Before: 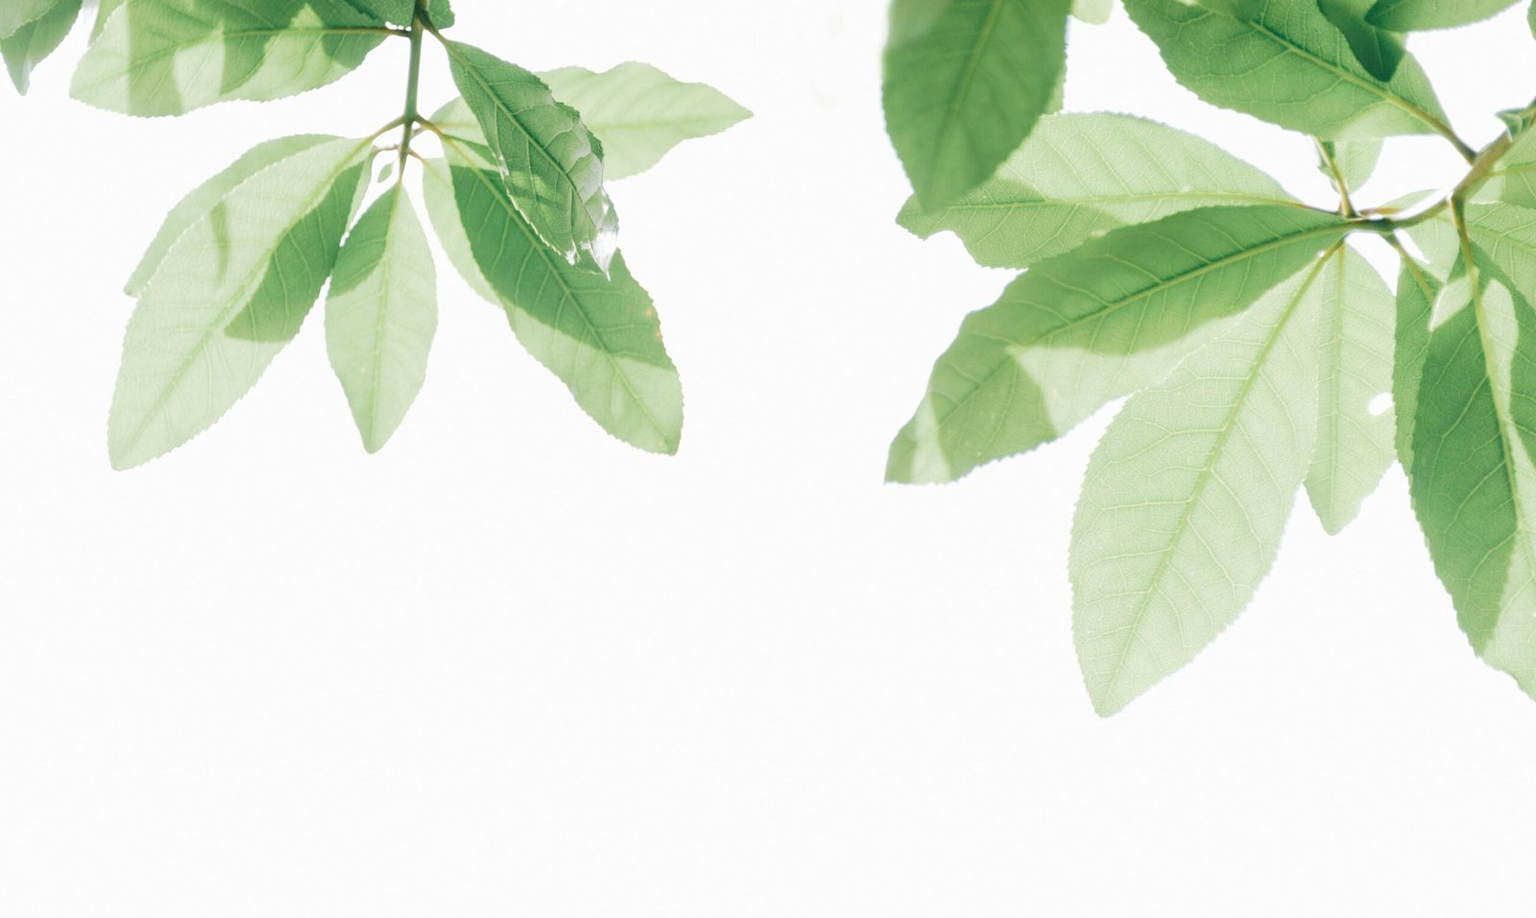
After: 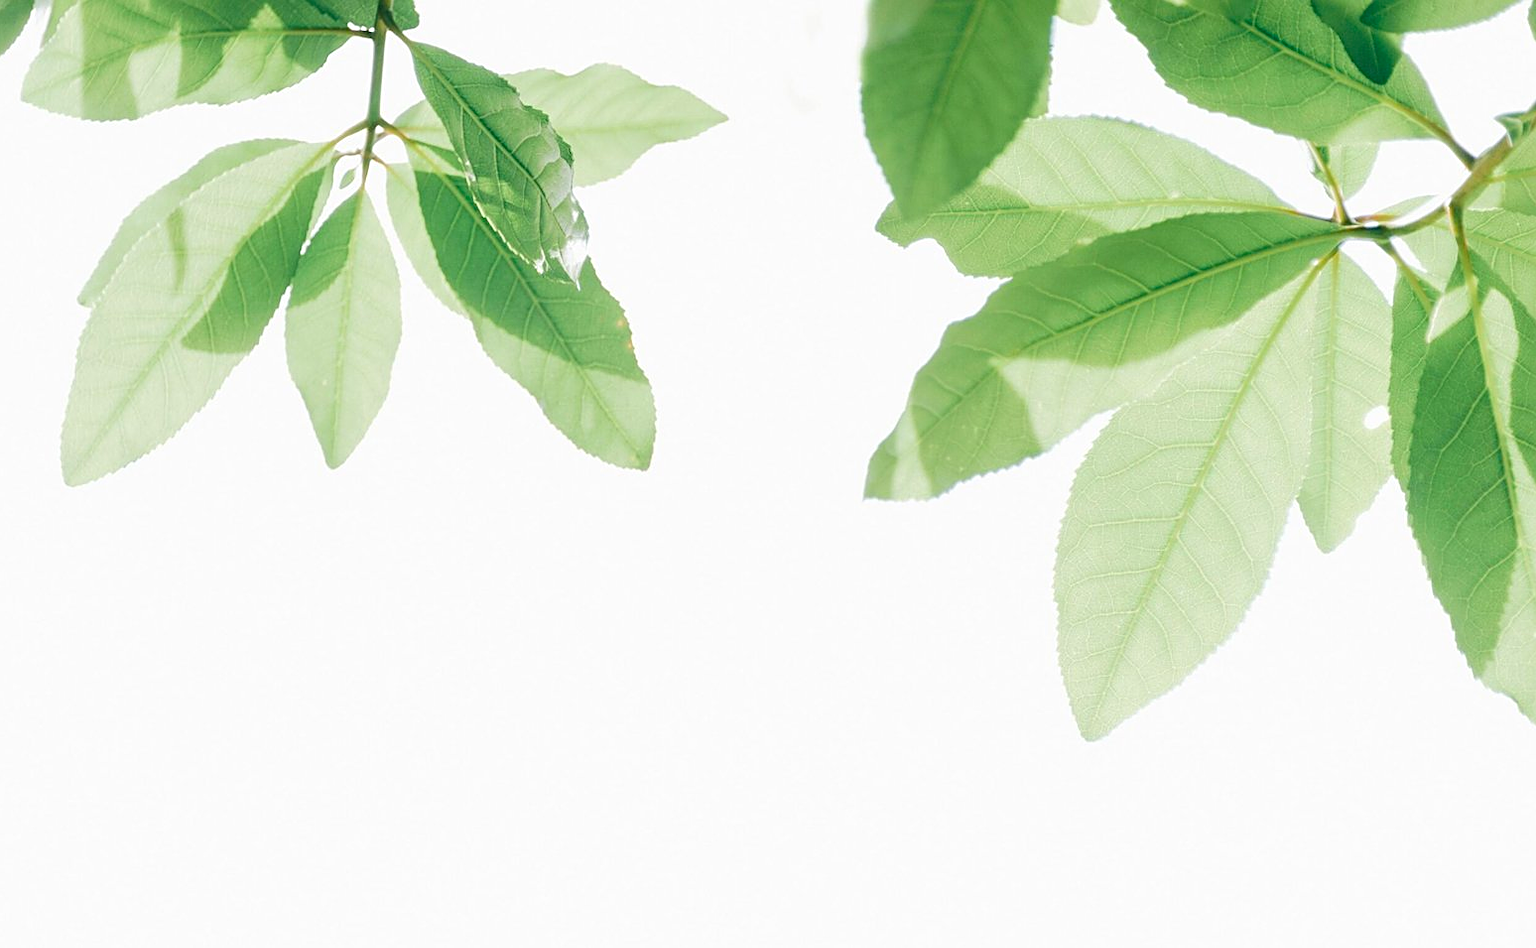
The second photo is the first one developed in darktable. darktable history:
color contrast: green-magenta contrast 1.2, blue-yellow contrast 1.2
crop and rotate: left 3.238%
sharpen: on, module defaults
tone equalizer: on, module defaults
